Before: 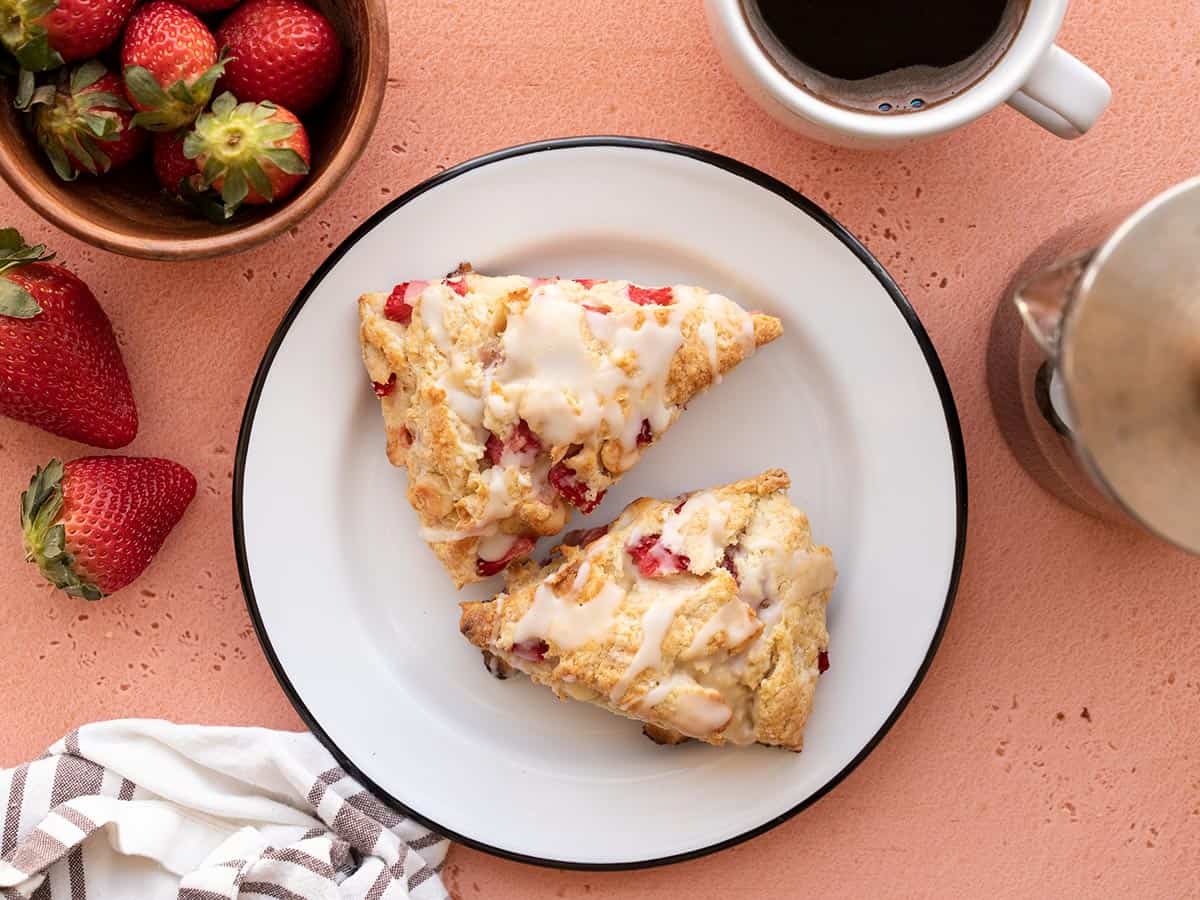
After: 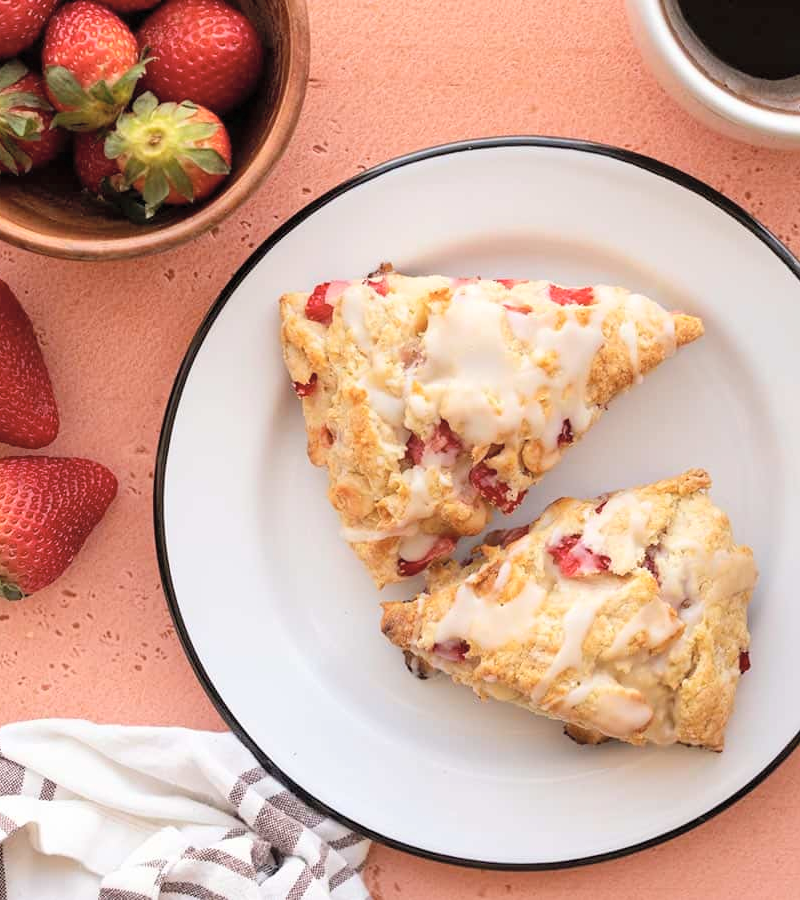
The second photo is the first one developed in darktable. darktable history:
contrast brightness saturation: brightness 0.155
crop and rotate: left 6.646%, right 26.645%
